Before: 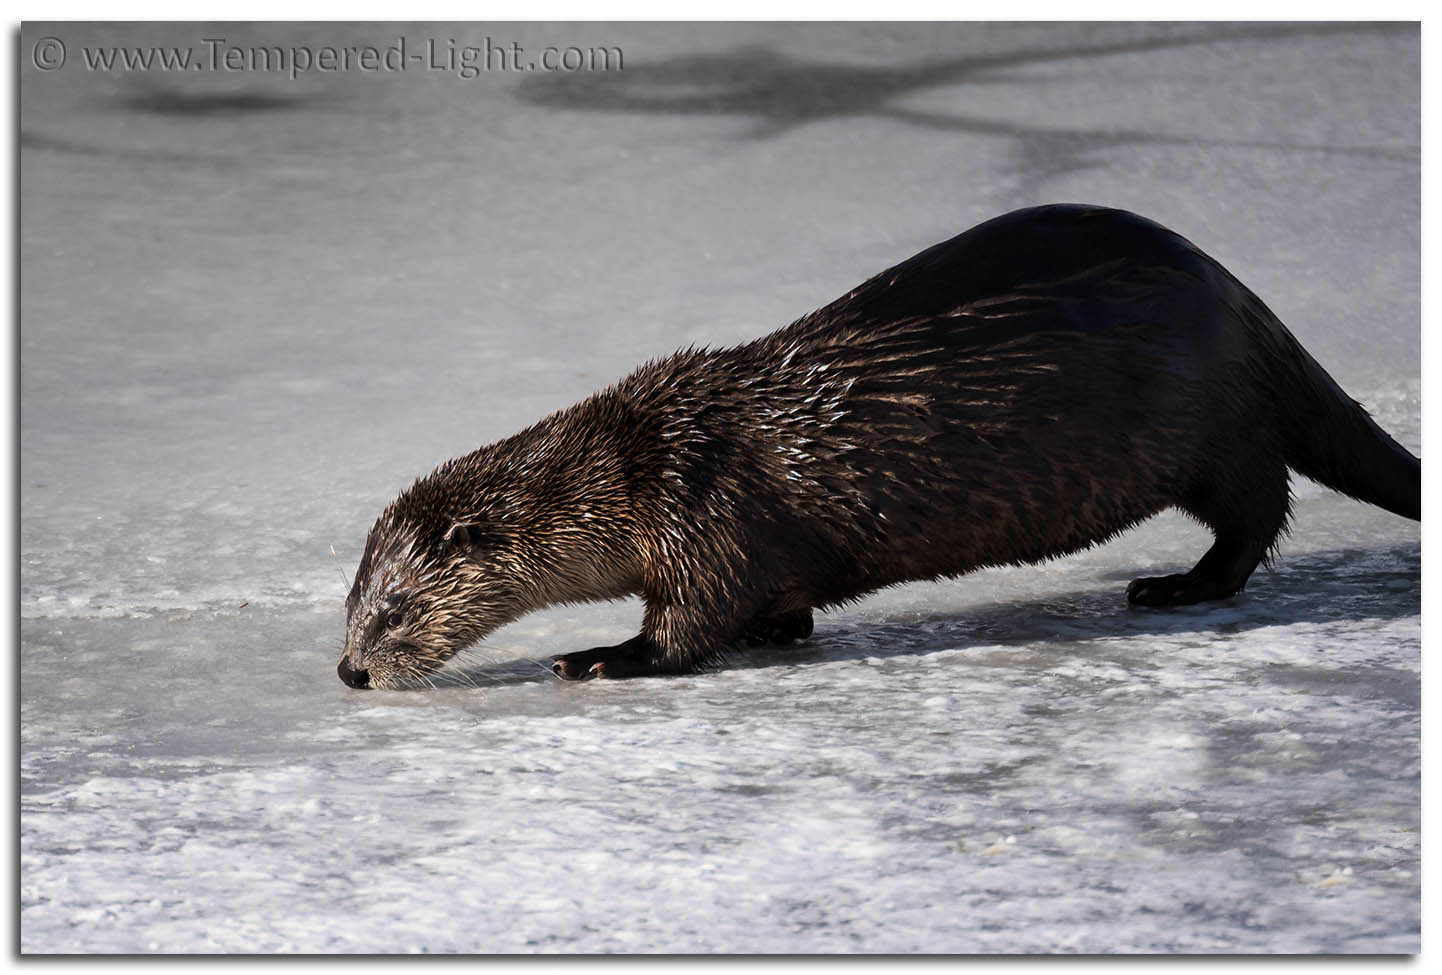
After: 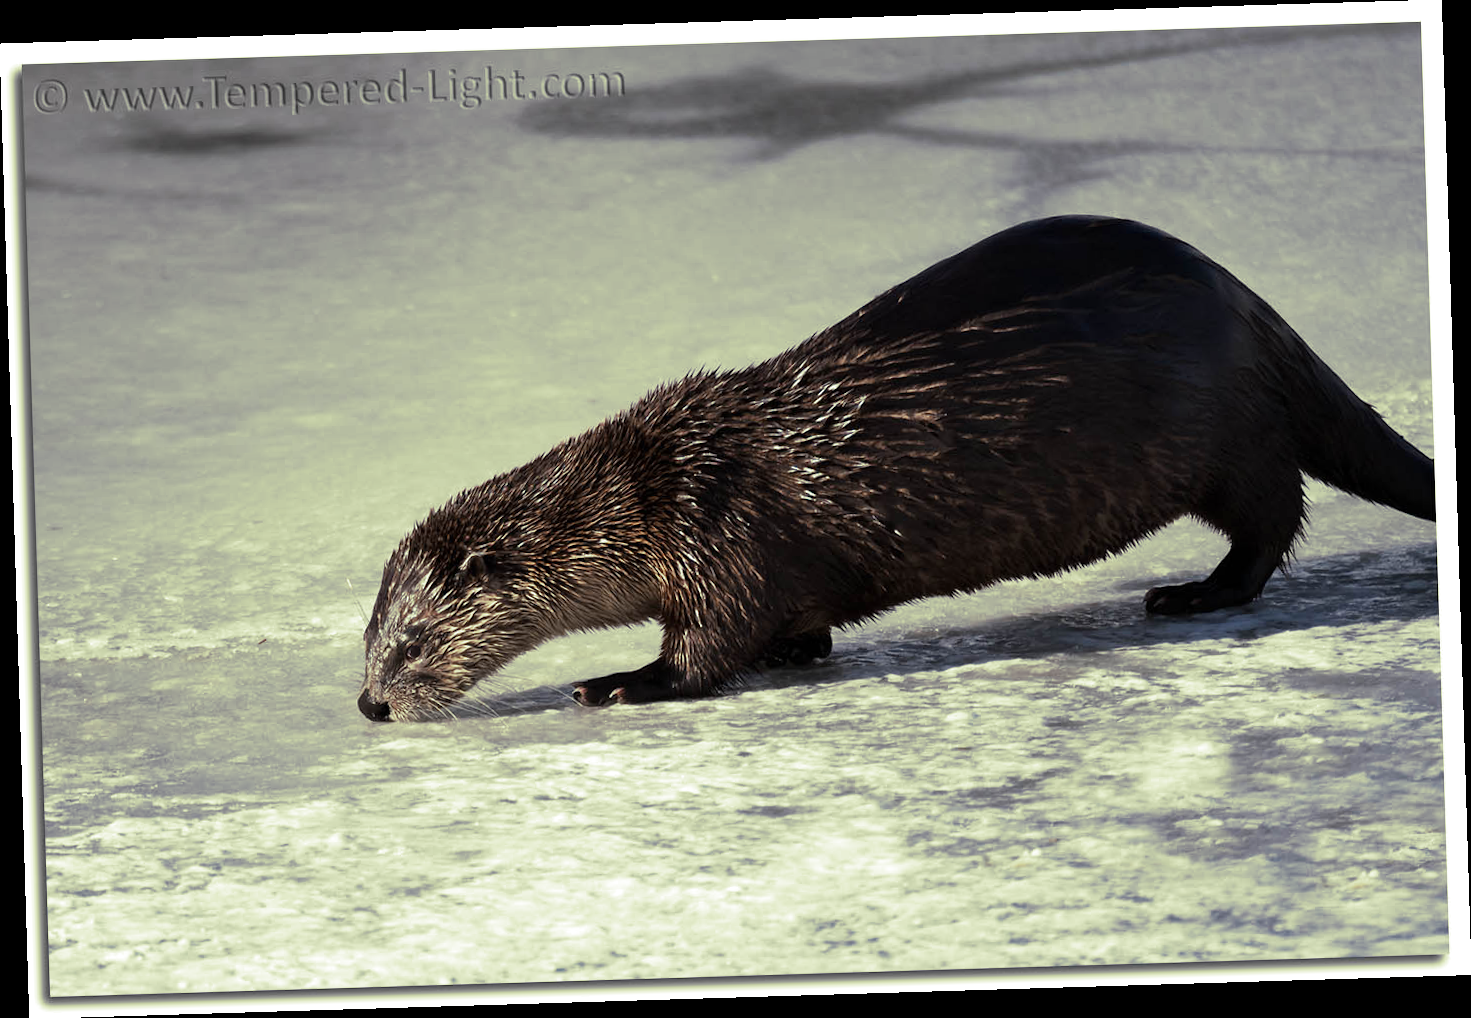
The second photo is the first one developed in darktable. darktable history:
rotate and perspective: rotation -1.75°, automatic cropping off
exposure: exposure 0.127 EV, compensate highlight preservation false
split-toning: shadows › hue 290.82°, shadows › saturation 0.34, highlights › saturation 0.38, balance 0, compress 50%
